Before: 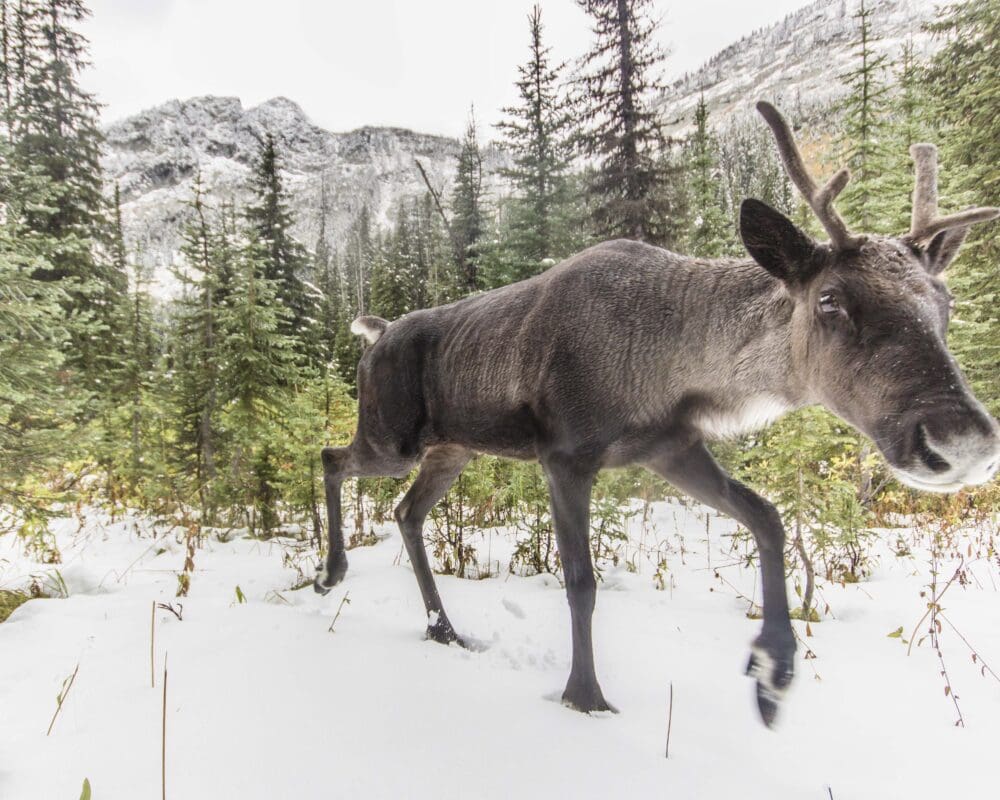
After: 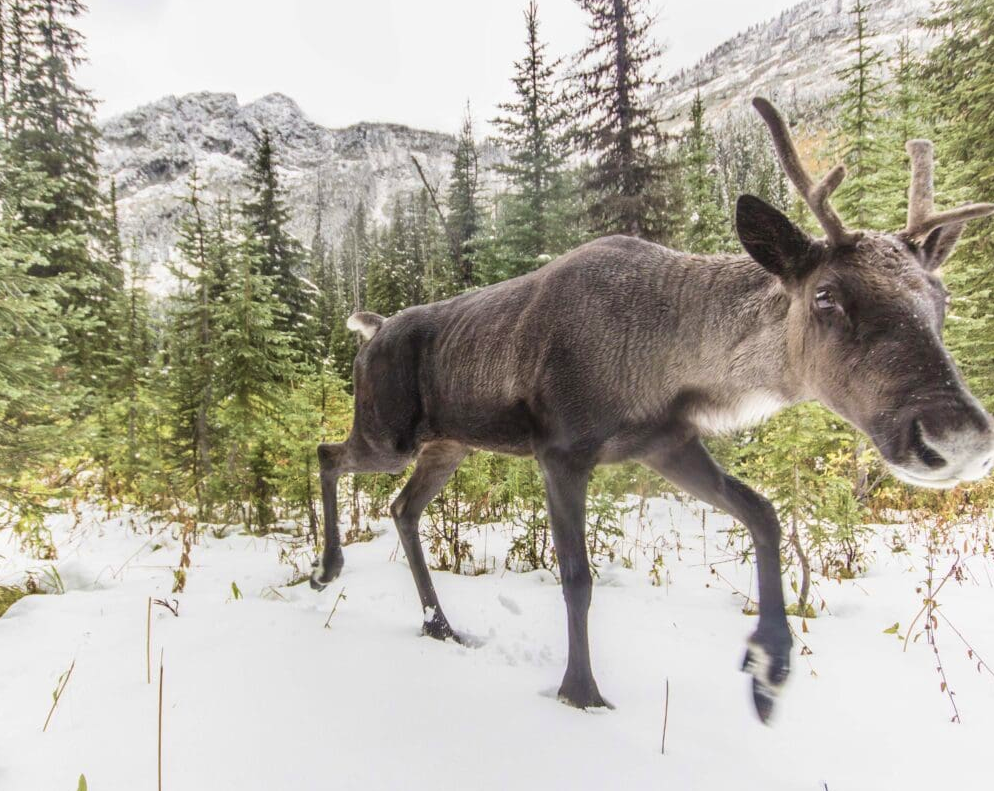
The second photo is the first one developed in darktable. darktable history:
velvia: on, module defaults
crop: left 0.447%, top 0.573%, right 0.126%, bottom 0.501%
